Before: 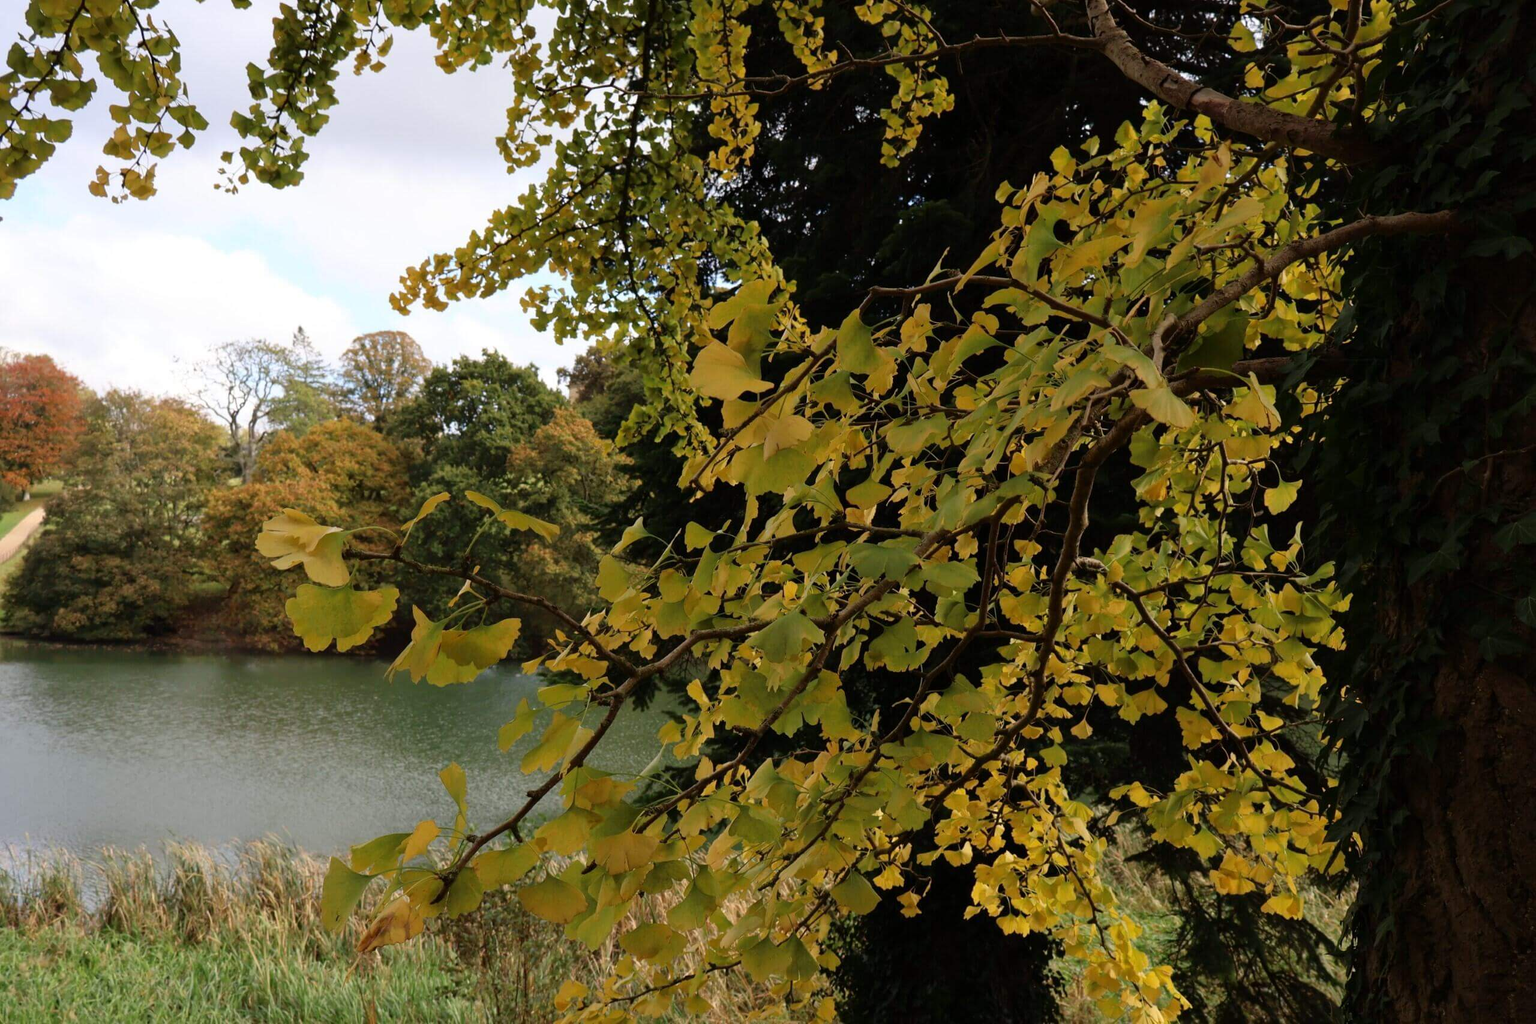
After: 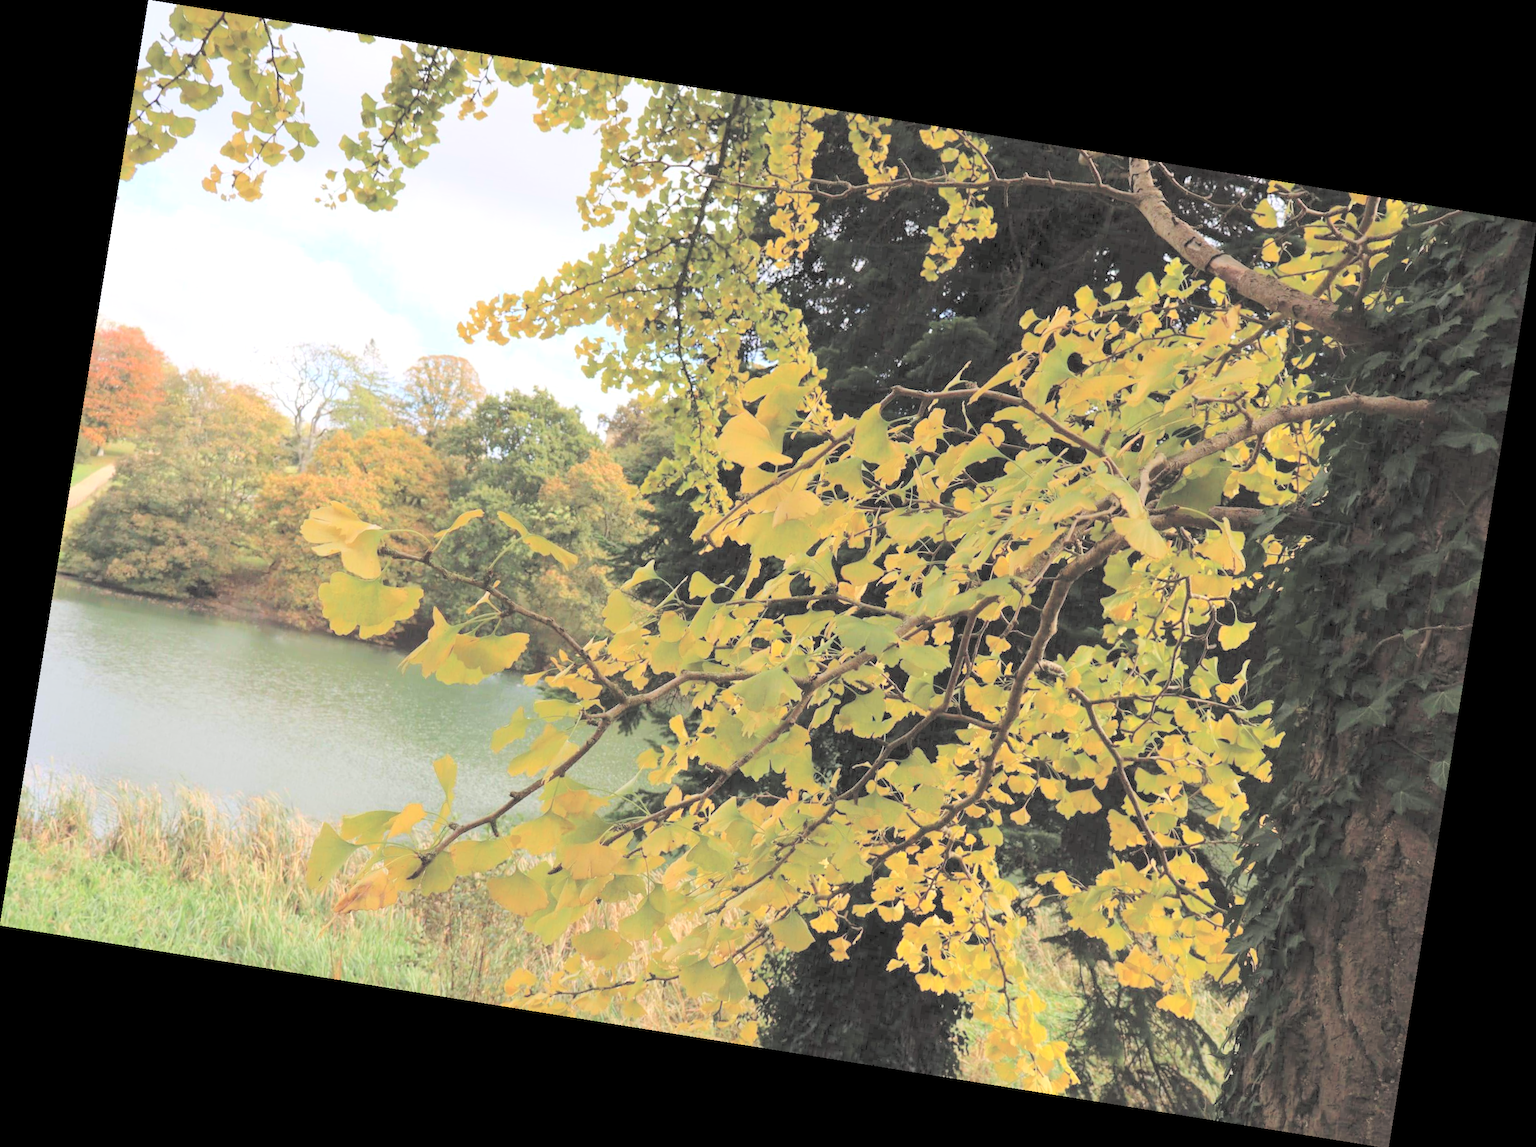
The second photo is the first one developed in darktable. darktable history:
contrast brightness saturation: brightness 1
rotate and perspective: rotation 9.12°, automatic cropping off
exposure: exposure 0.131 EV, compensate highlight preservation false
